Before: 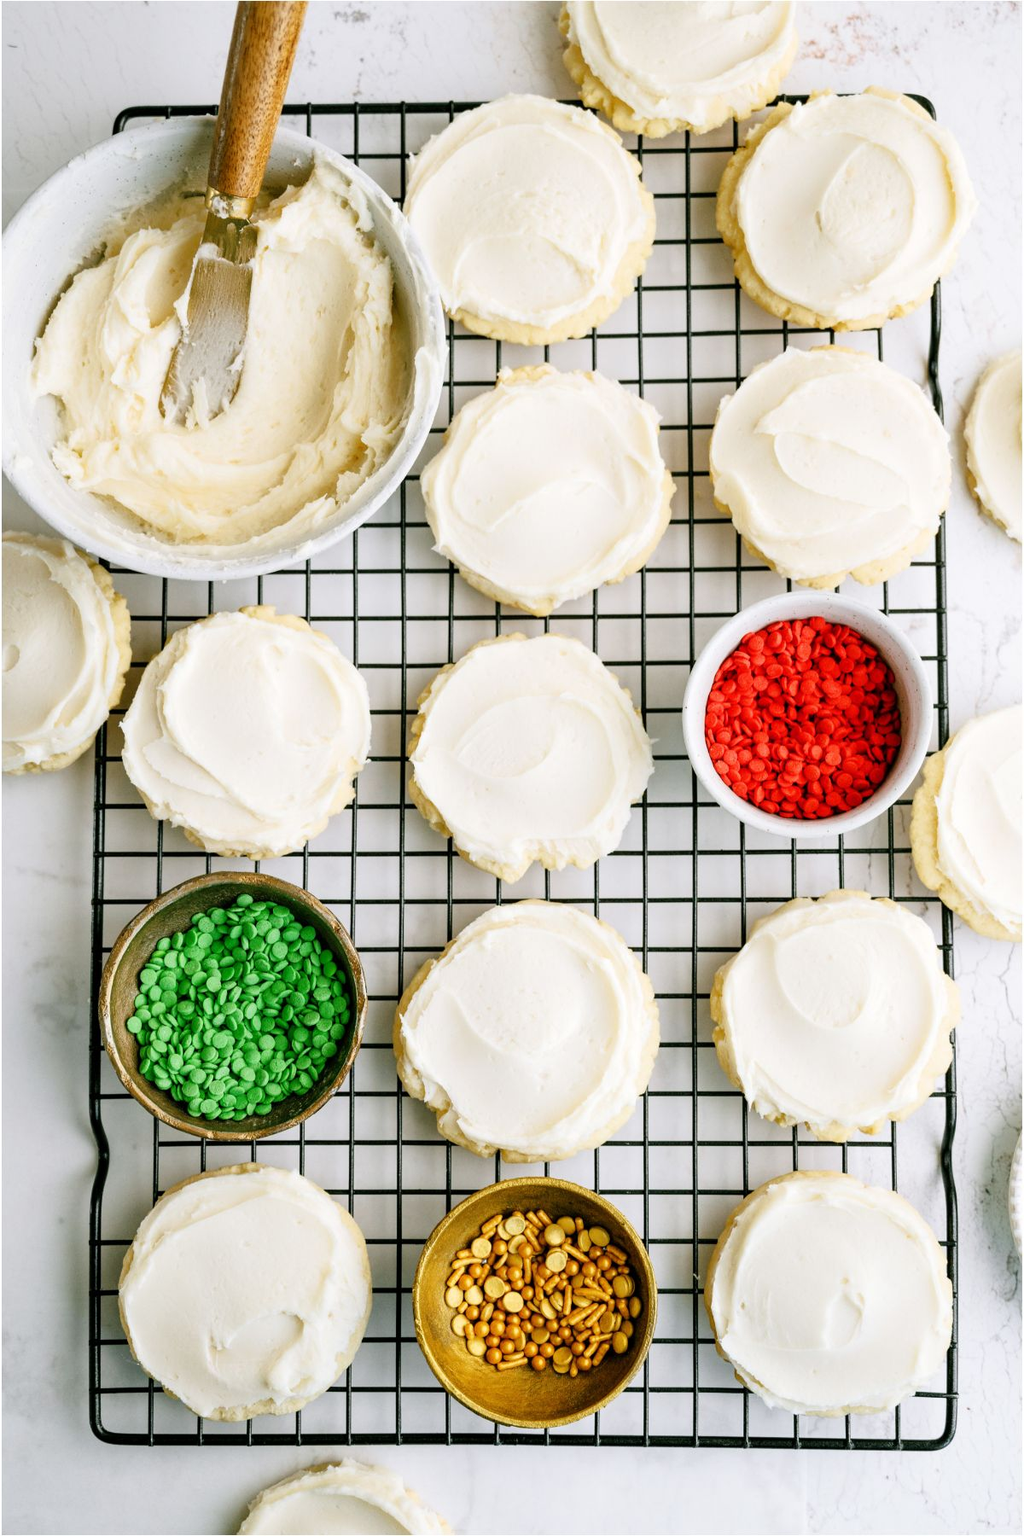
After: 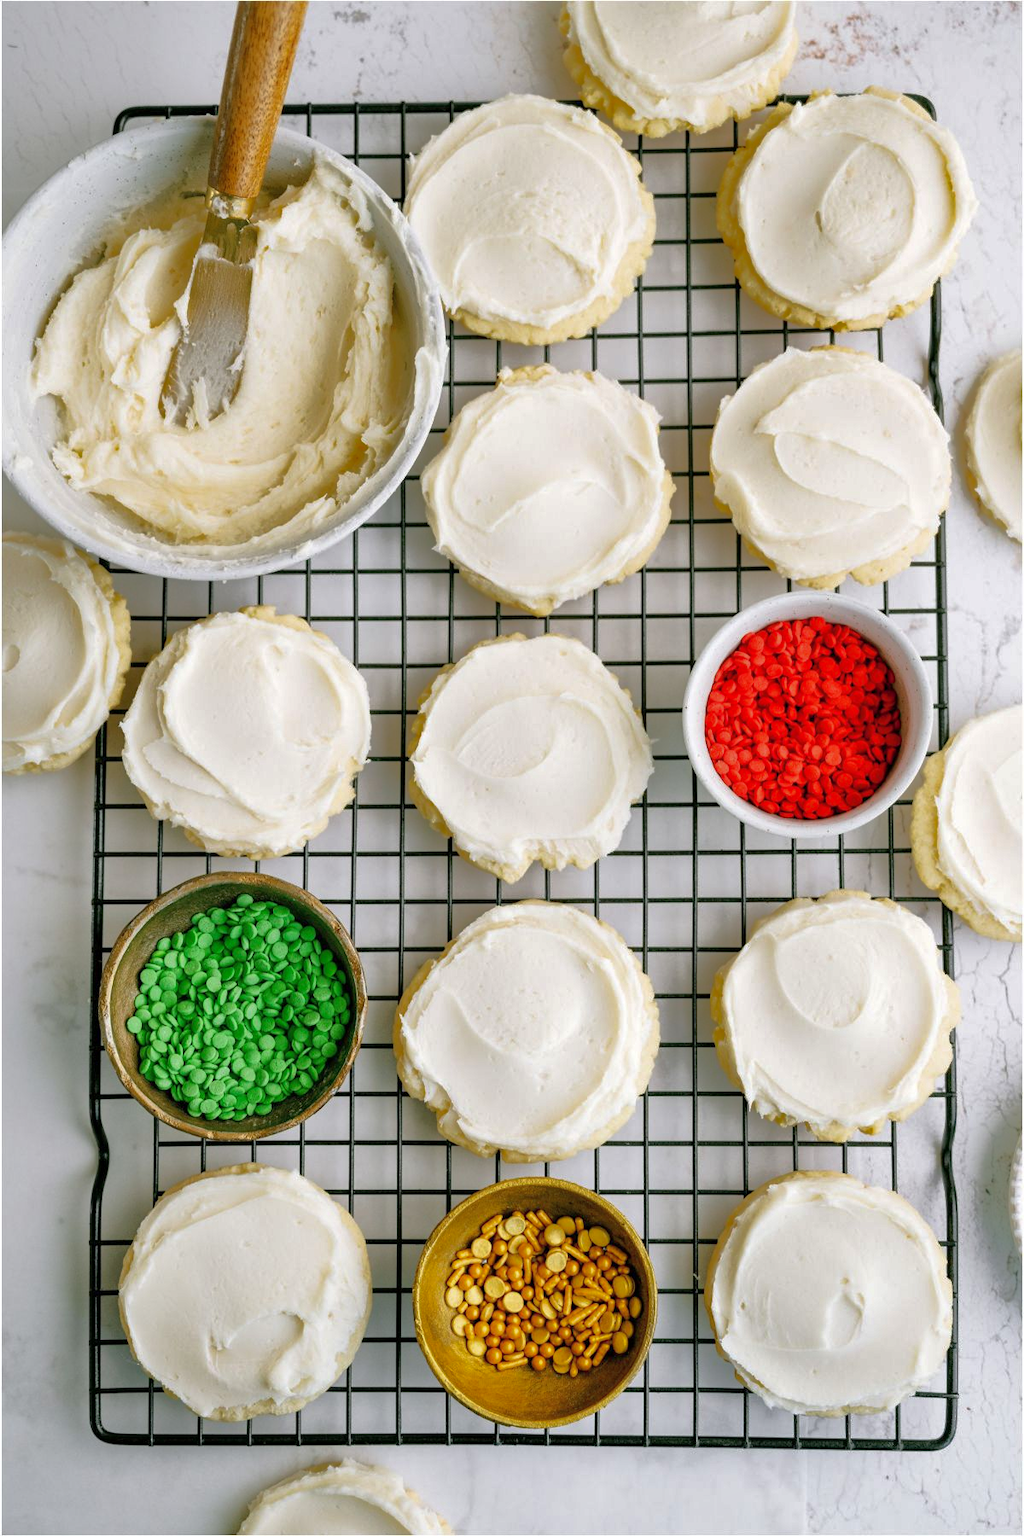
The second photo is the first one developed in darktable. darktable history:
shadows and highlights: highlights -59.93
